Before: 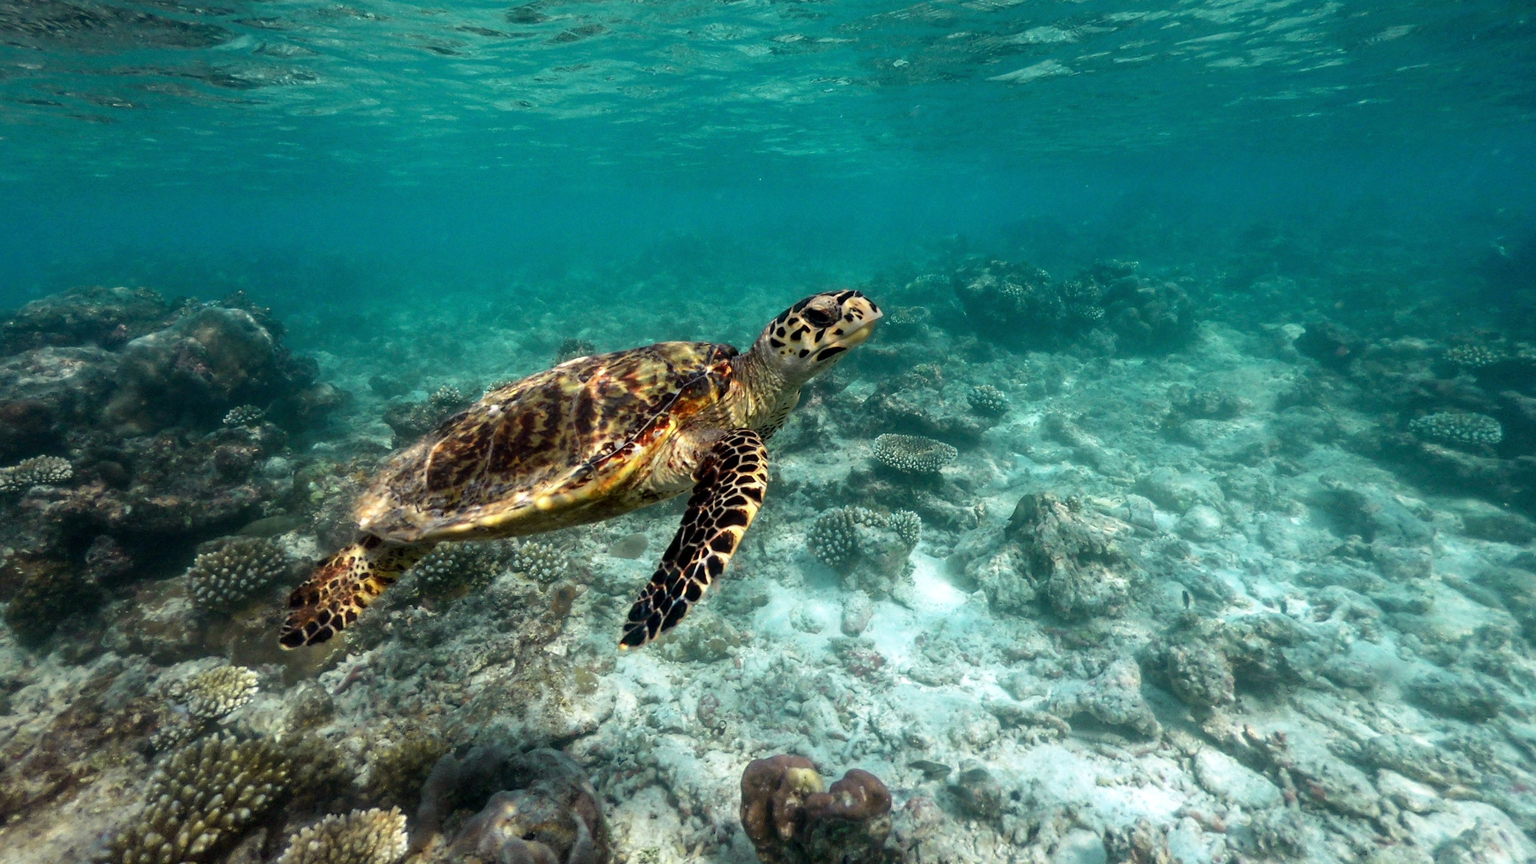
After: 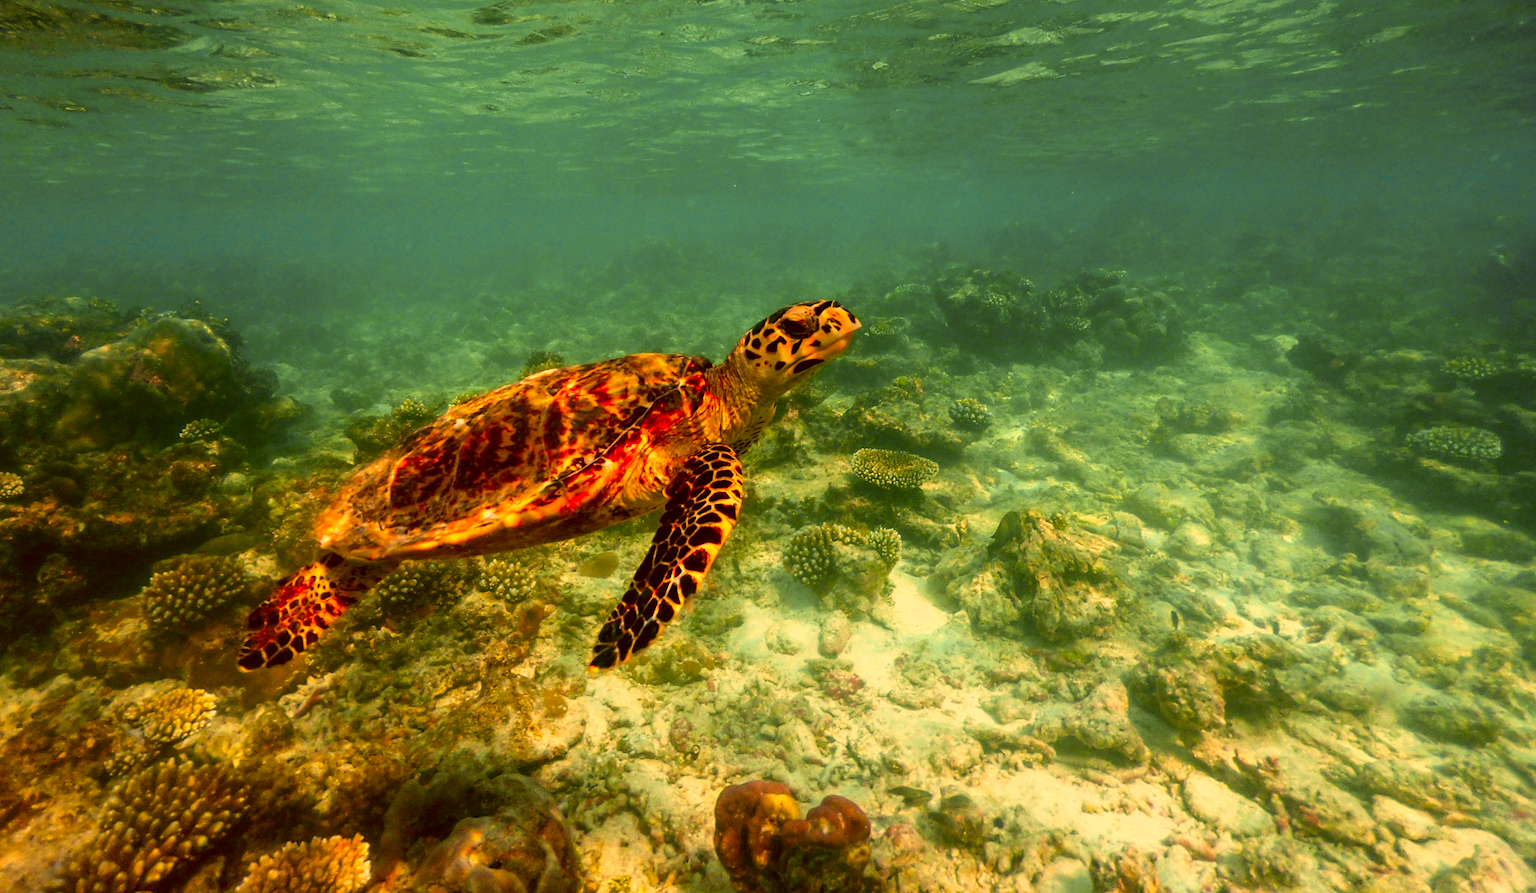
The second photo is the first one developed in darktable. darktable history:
crop and rotate: left 3.238%
vignetting: fall-off start 100%, fall-off radius 71%, brightness -0.434, saturation -0.2, width/height ratio 1.178, dithering 8-bit output, unbound false
color zones: curves: ch1 [(0.309, 0.524) (0.41, 0.329) (0.508, 0.509)]; ch2 [(0.25, 0.457) (0.75, 0.5)]
color correction: highlights a* 10.44, highlights b* 30.04, shadows a* 2.73, shadows b* 17.51, saturation 1.72
